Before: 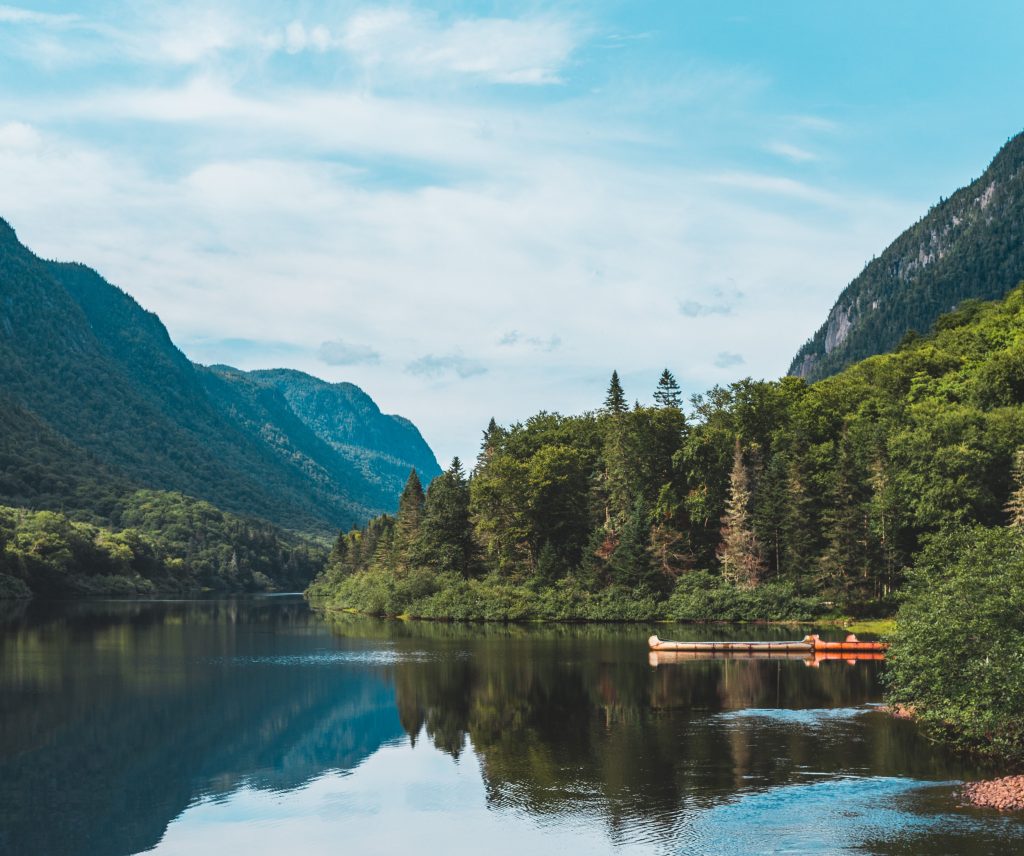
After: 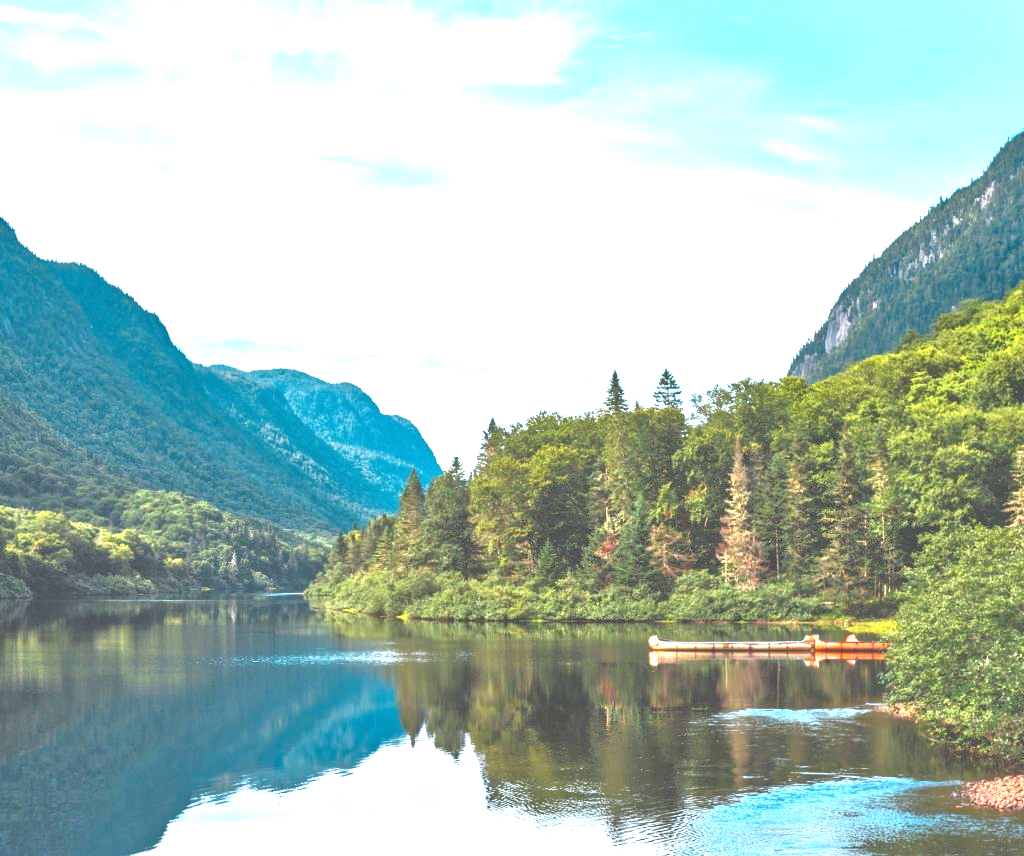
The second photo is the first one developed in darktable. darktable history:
exposure: black level correction 0, exposure 1.198 EV, compensate exposure bias true, compensate highlight preservation false
tone equalizer: -7 EV 0.15 EV, -6 EV 0.6 EV, -5 EV 1.15 EV, -4 EV 1.33 EV, -3 EV 1.15 EV, -2 EV 0.6 EV, -1 EV 0.15 EV, mask exposure compensation -0.5 EV
